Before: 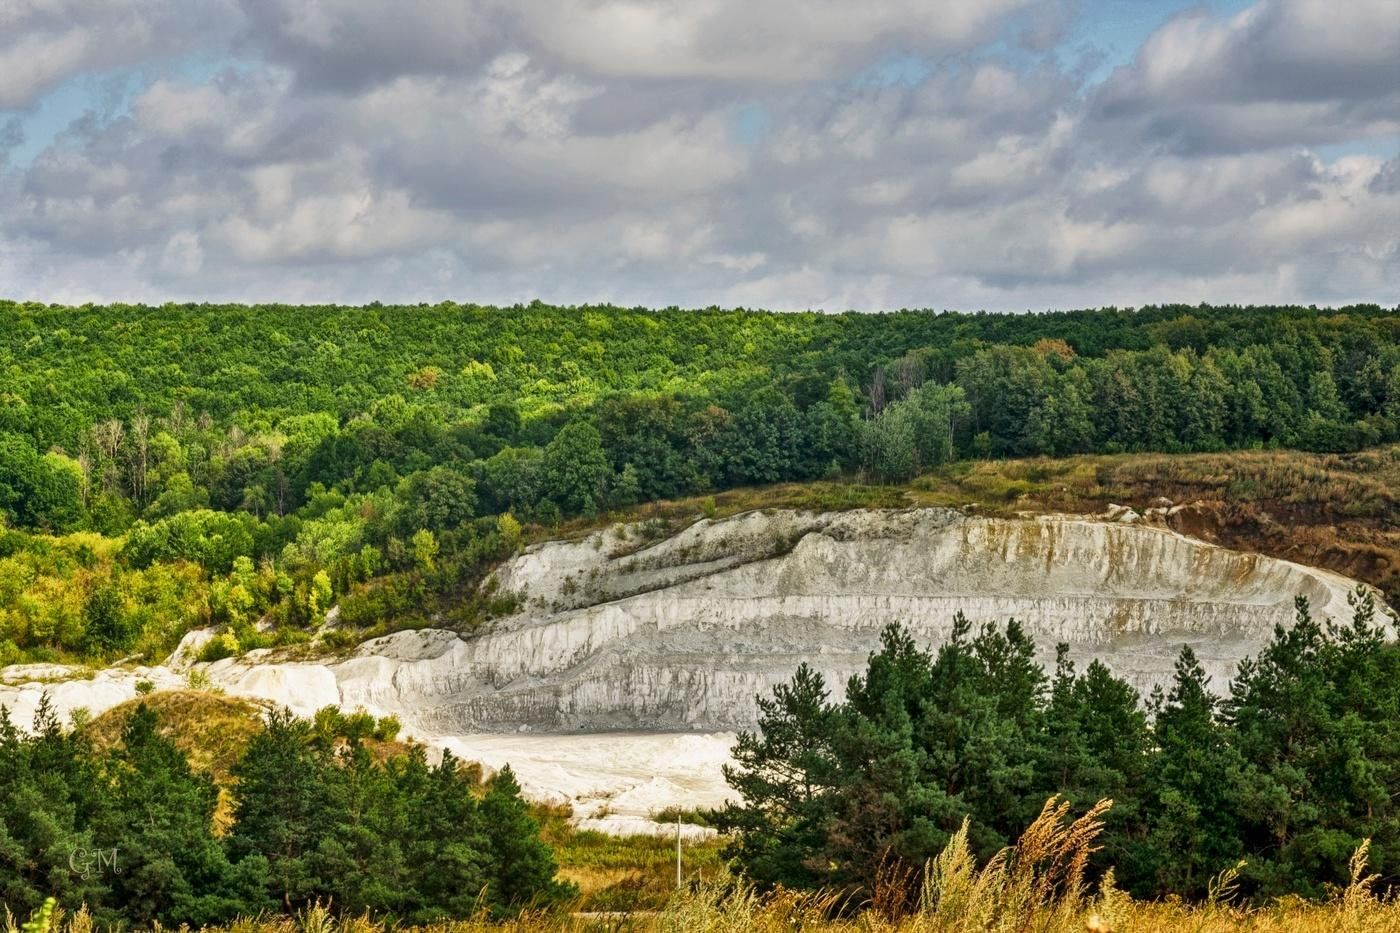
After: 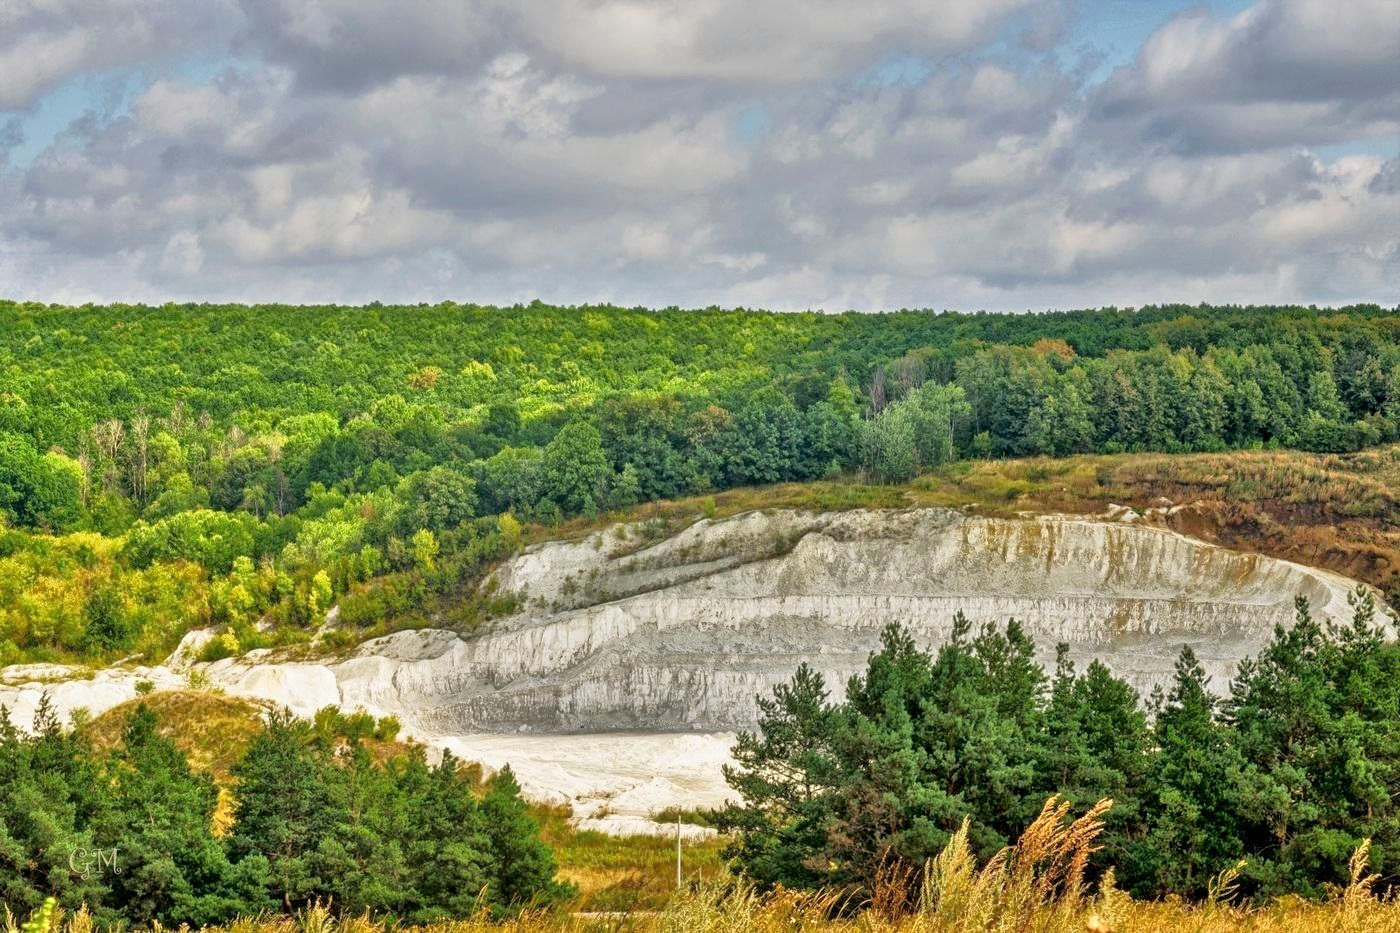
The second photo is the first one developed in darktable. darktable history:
tone equalizer: -7 EV 0.153 EV, -6 EV 0.597 EV, -5 EV 1.15 EV, -4 EV 1.35 EV, -3 EV 1.13 EV, -2 EV 0.6 EV, -1 EV 0.167 EV
